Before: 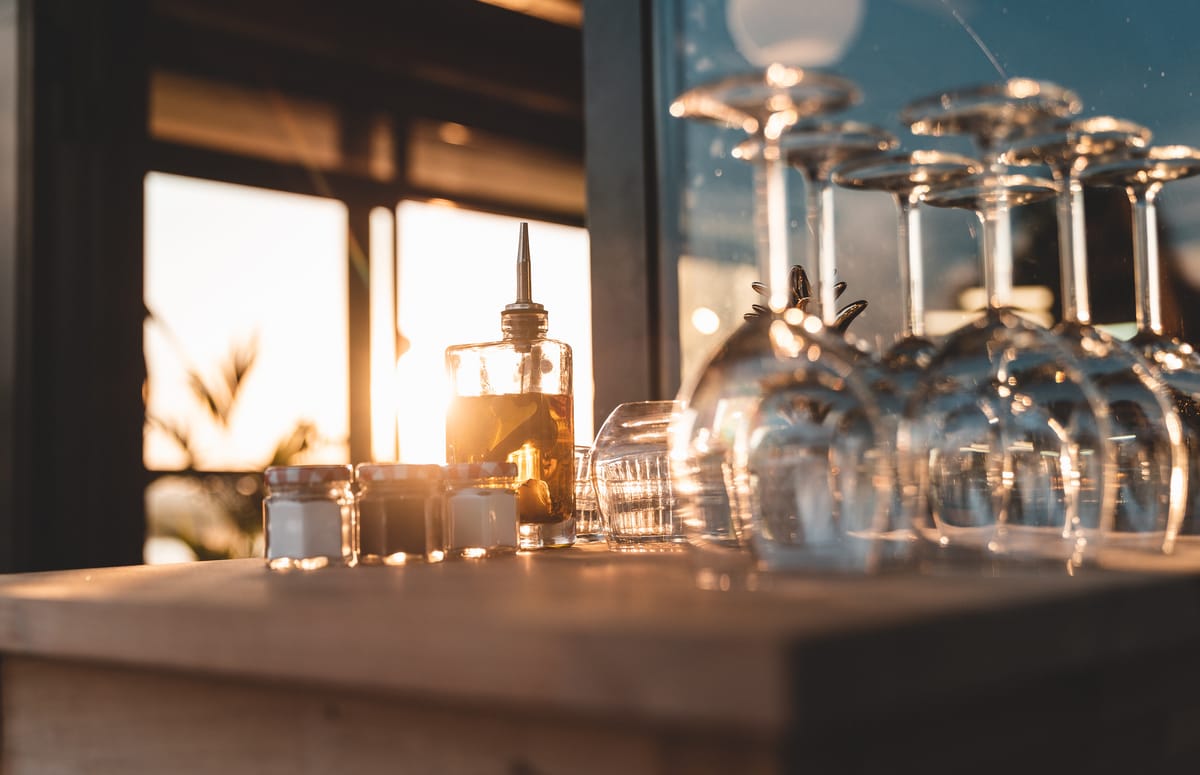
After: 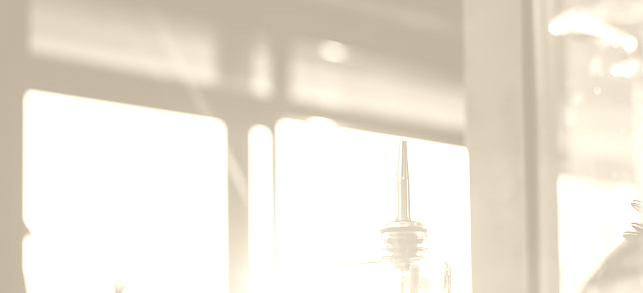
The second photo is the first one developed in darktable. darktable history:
crop: left 10.121%, top 10.631%, right 36.218%, bottom 51.526%
colorize: hue 36°, saturation 71%, lightness 80.79%
